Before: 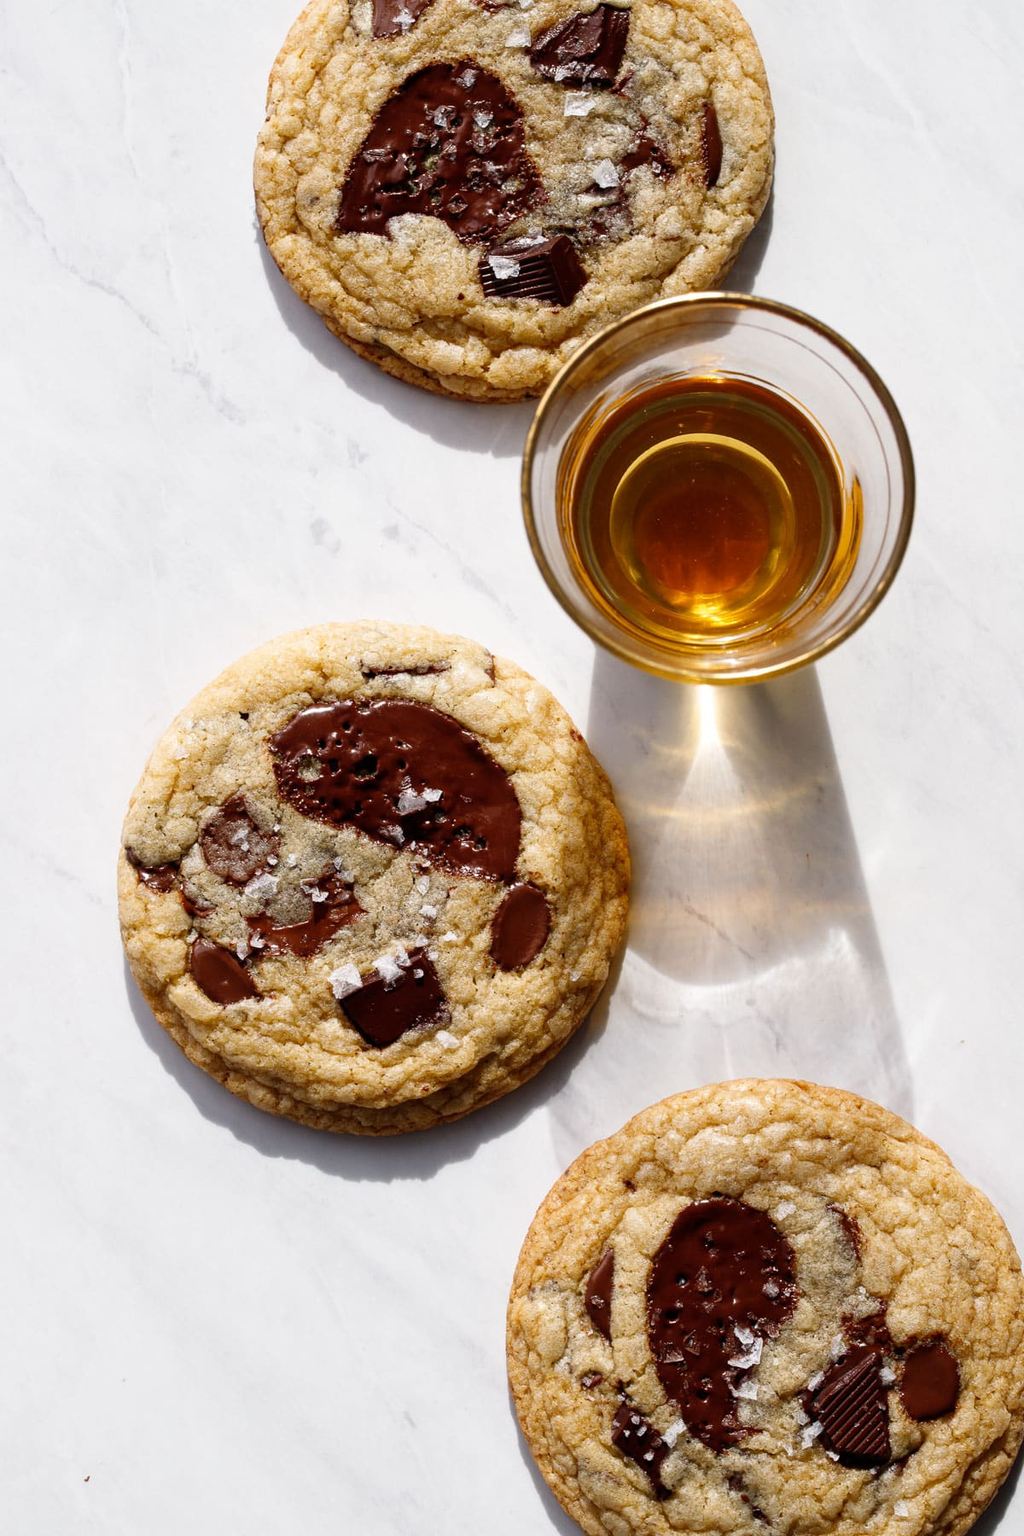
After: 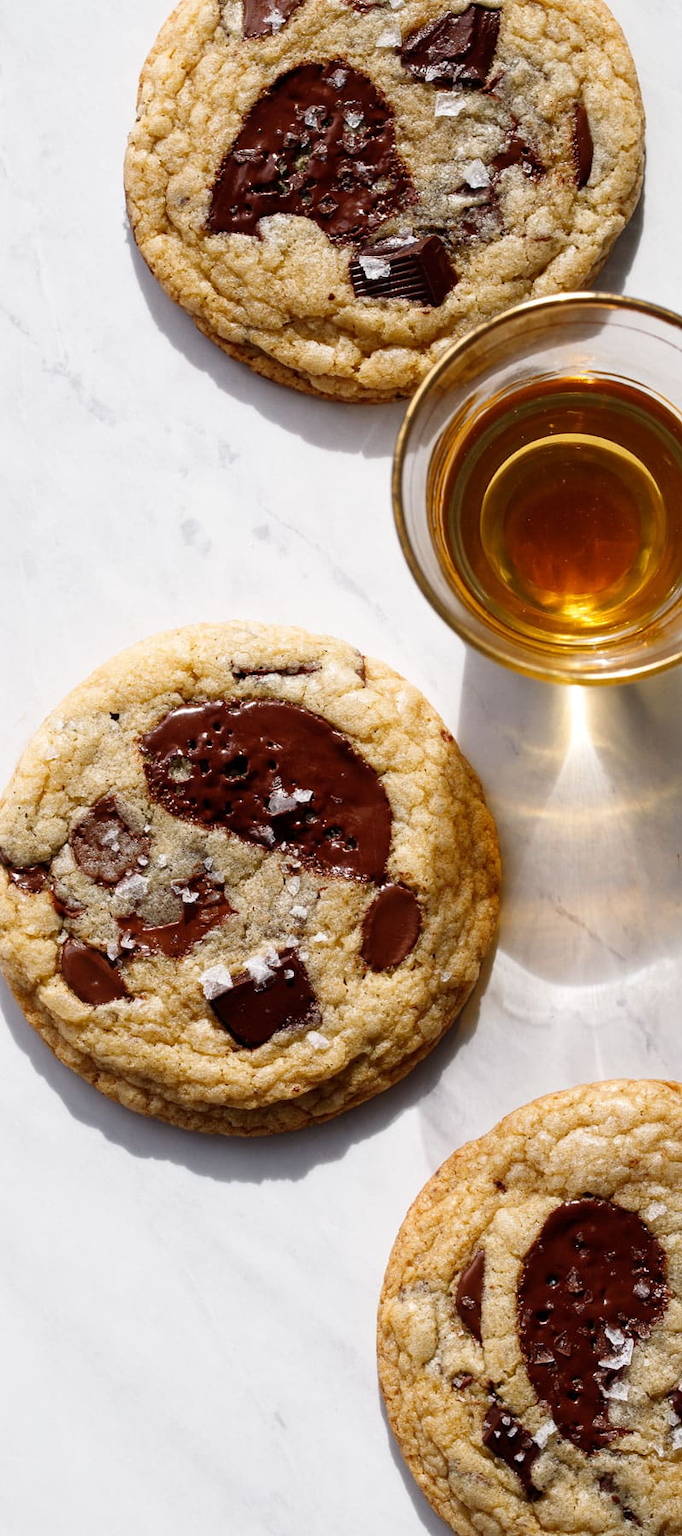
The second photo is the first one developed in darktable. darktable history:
crop and rotate: left 12.673%, right 20.66%
rotate and perspective: crop left 0, crop top 0
